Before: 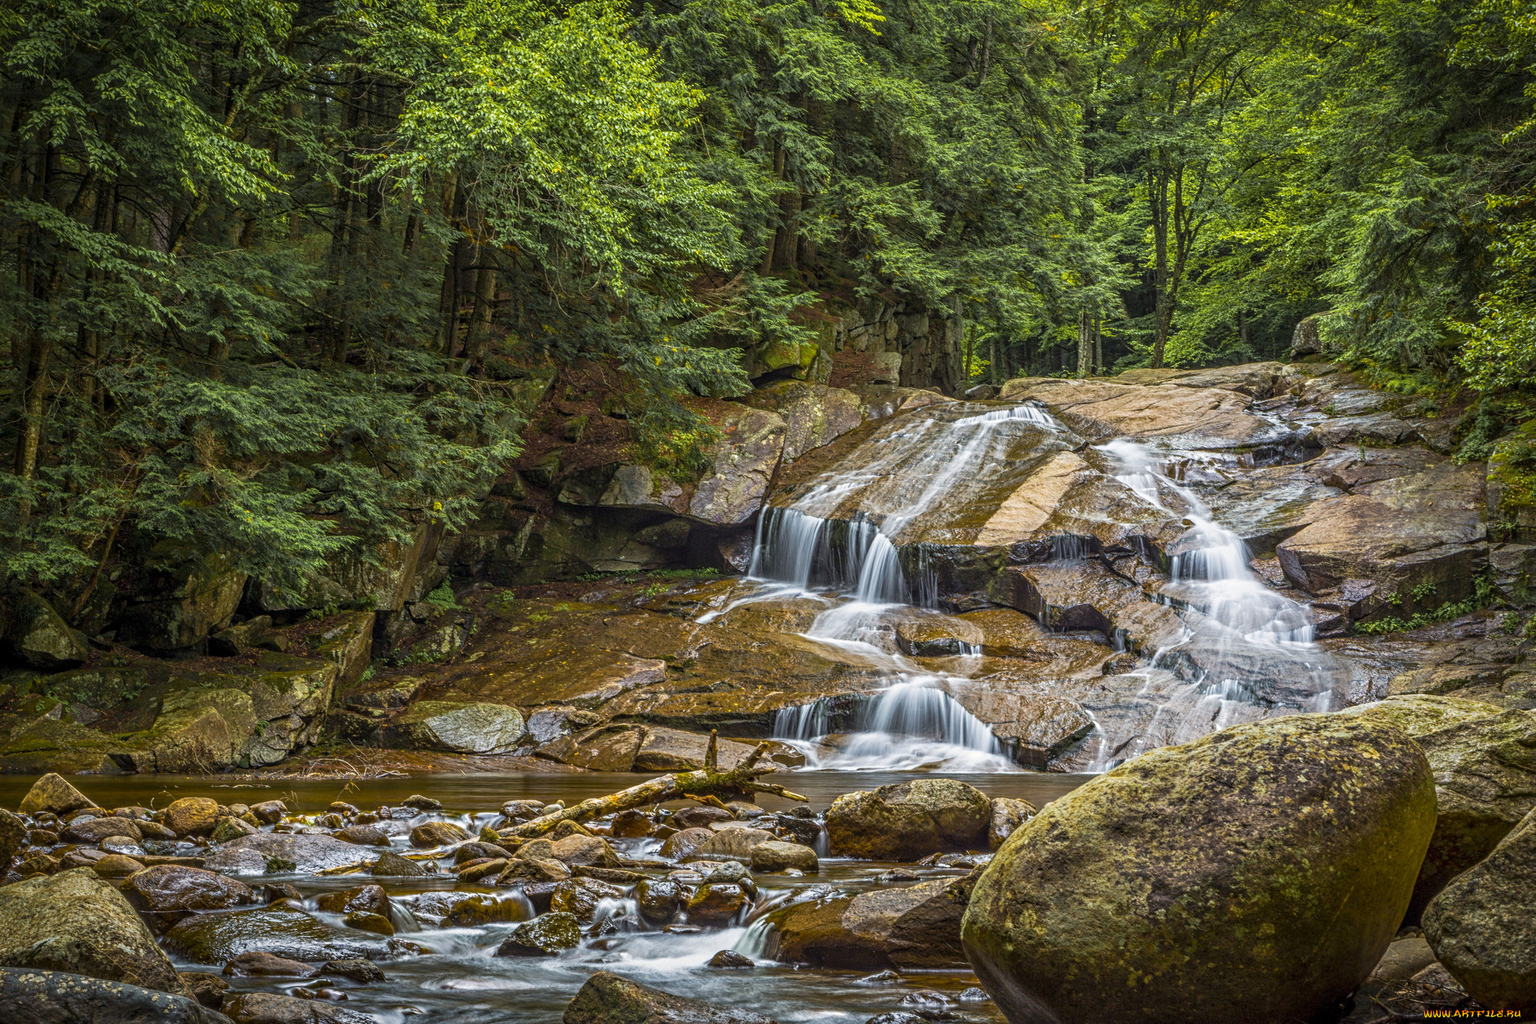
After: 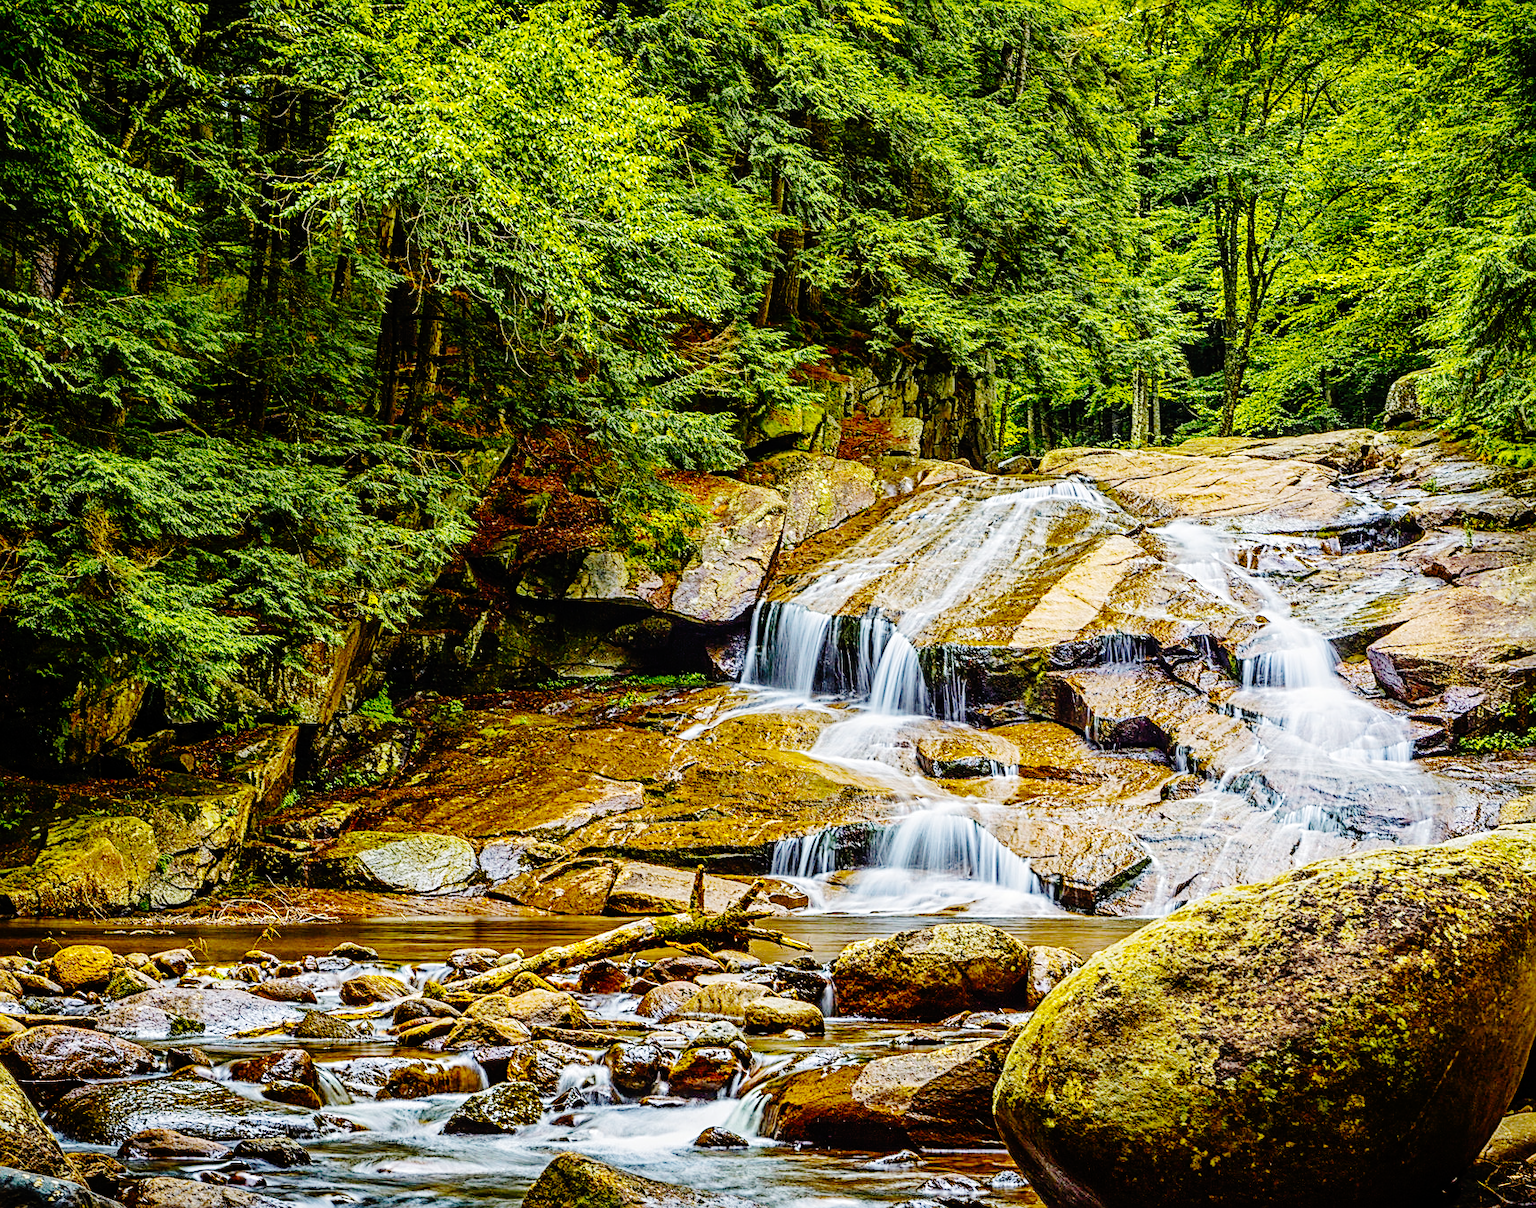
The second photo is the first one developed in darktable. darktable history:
color balance rgb: perceptual saturation grading › global saturation 25%, perceptual brilliance grading › mid-tones 10%, perceptual brilliance grading › shadows 15%, global vibrance 20%
base curve: curves: ch0 [(0, 0) (0.036, 0.01) (0.123, 0.254) (0.258, 0.504) (0.507, 0.748) (1, 1)], preserve colors none
sharpen: on, module defaults
crop: left 8.026%, right 7.374%
